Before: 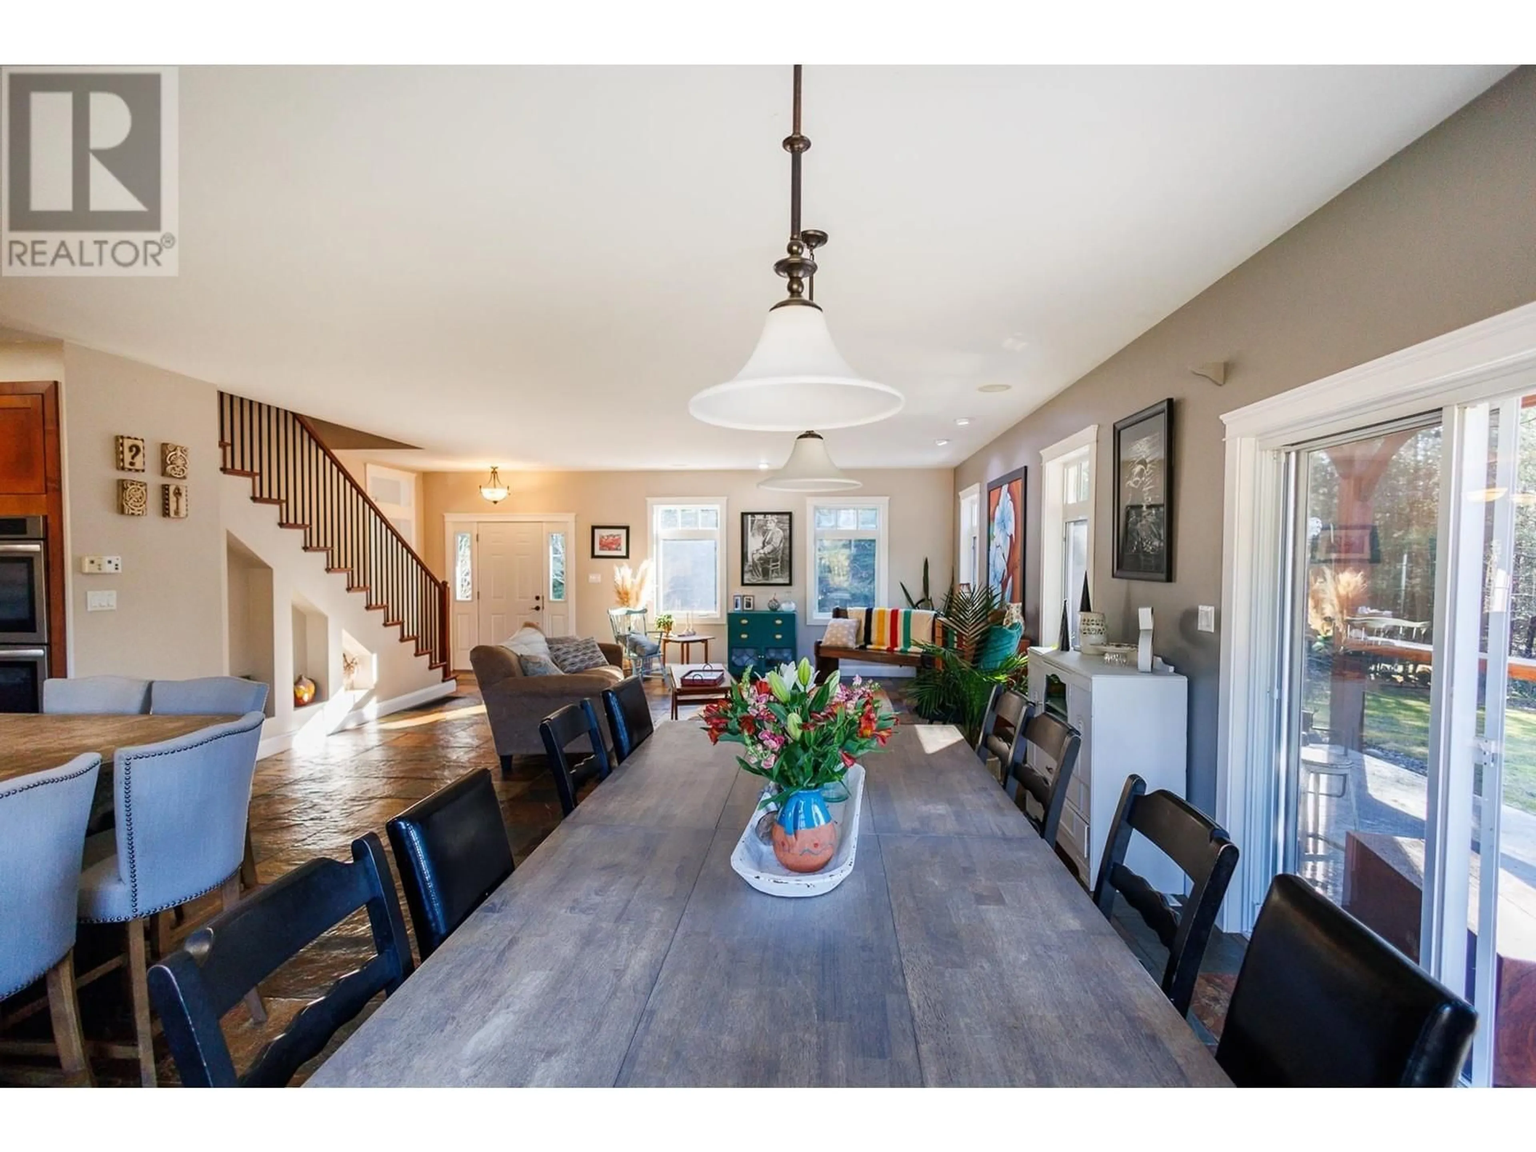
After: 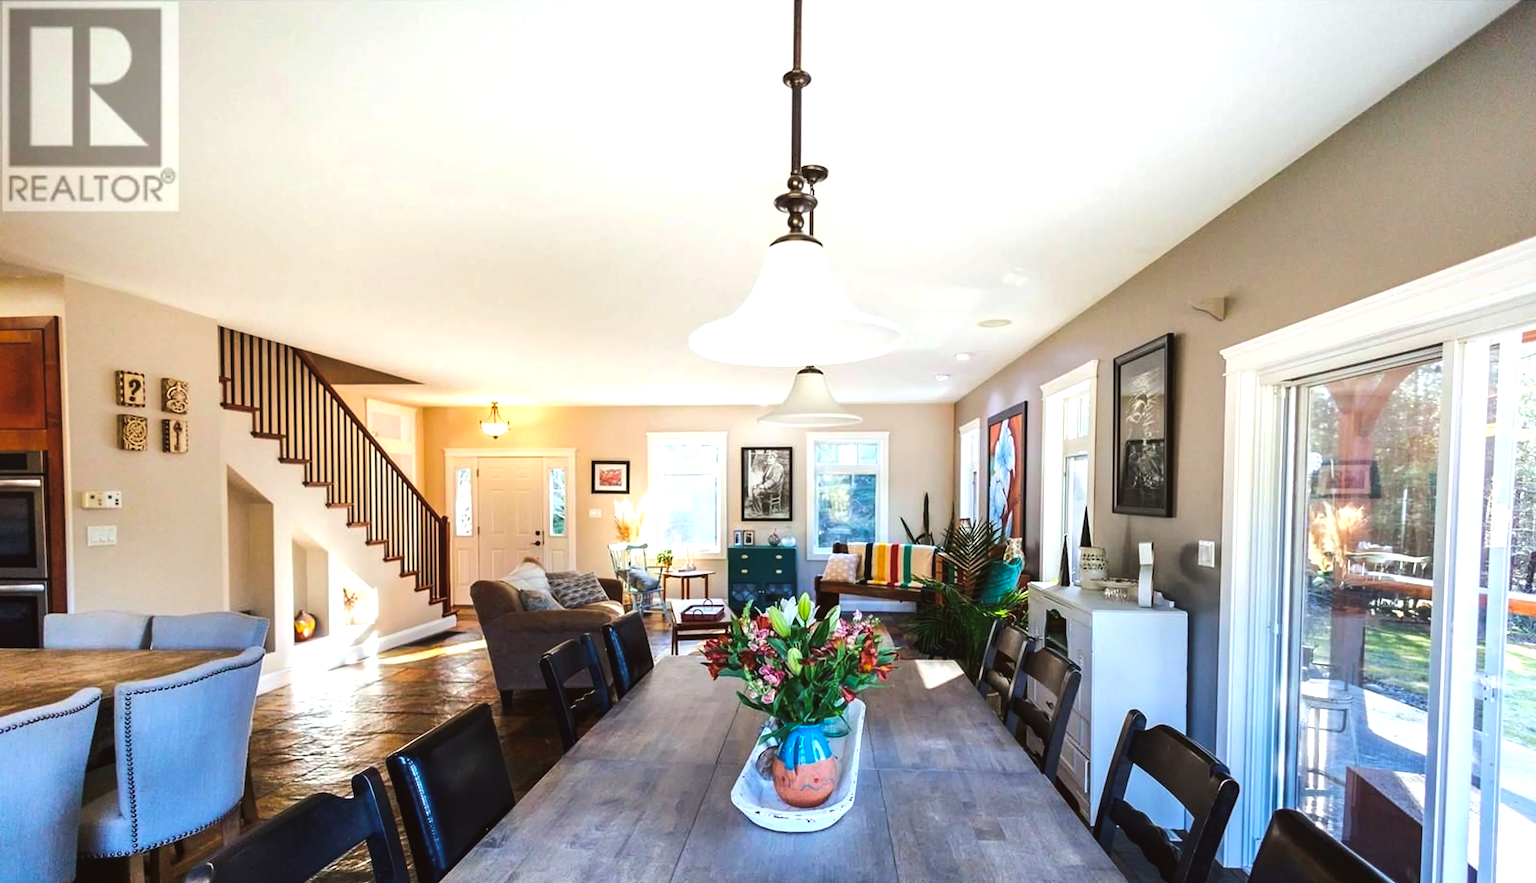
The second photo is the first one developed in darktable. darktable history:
crop: top 5.667%, bottom 17.637%
color correction: highlights a* -2.73, highlights b* -2.09, shadows a* 2.41, shadows b* 2.73
color balance rgb: global offset › luminance 0.71%, perceptual saturation grading › global saturation -11.5%, perceptual brilliance grading › highlights 17.77%, perceptual brilliance grading › mid-tones 31.71%, perceptual brilliance grading › shadows -31.01%, global vibrance 50%
